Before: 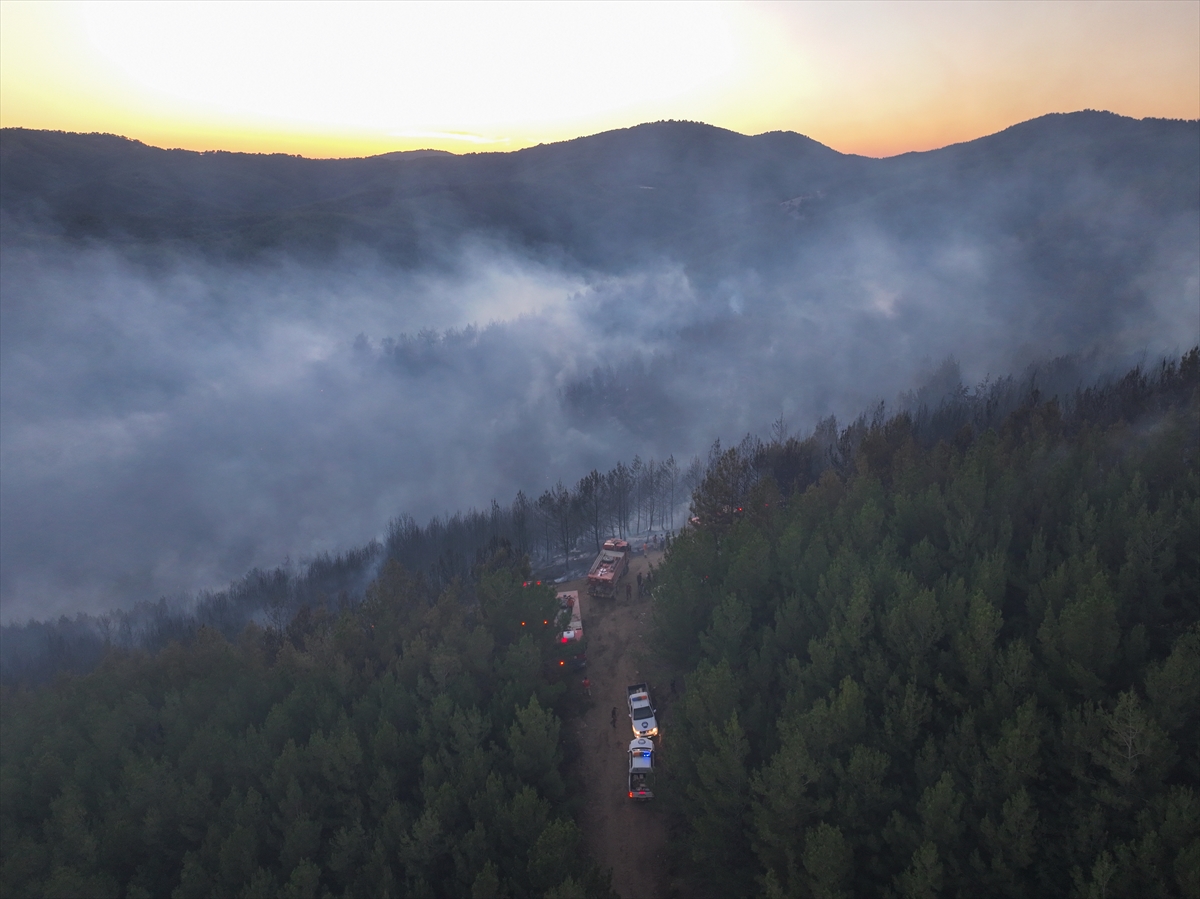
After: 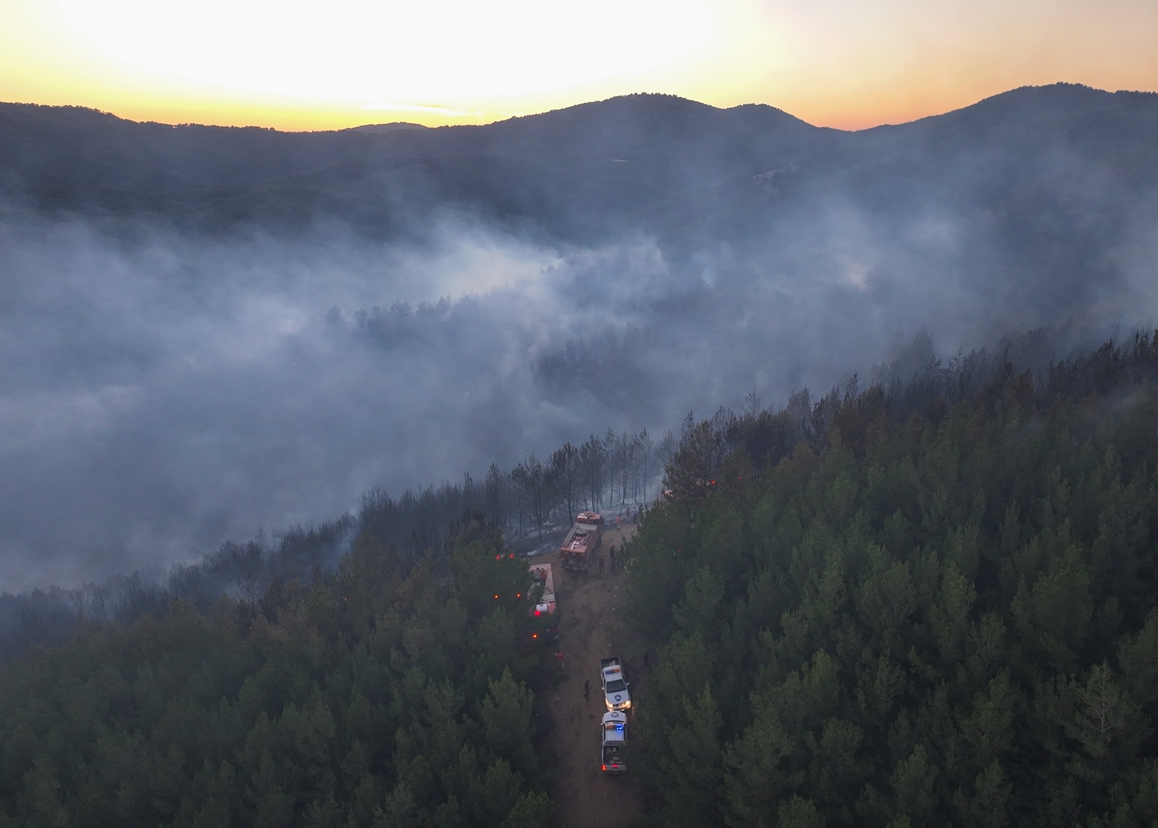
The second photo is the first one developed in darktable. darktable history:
crop: left 2.296%, top 3.005%, right 1.195%, bottom 4.836%
